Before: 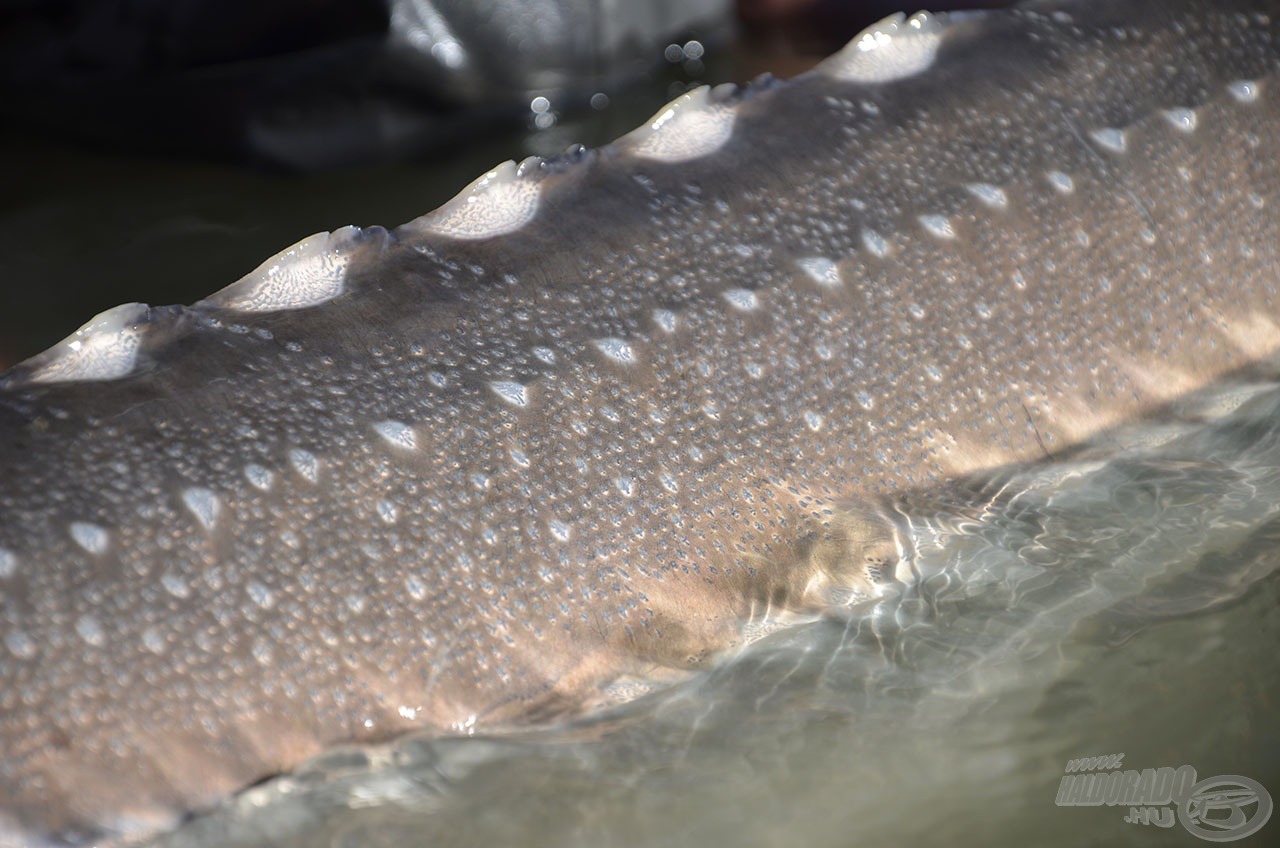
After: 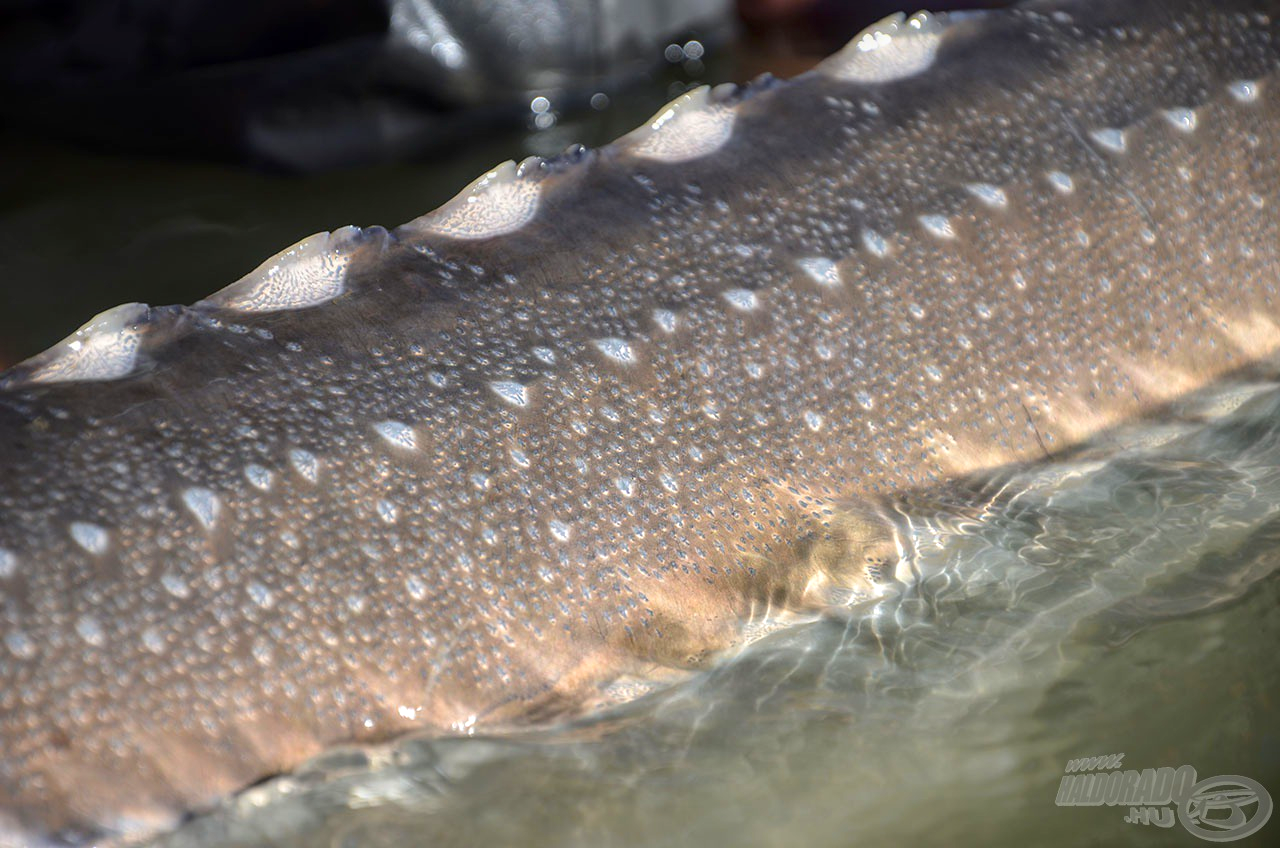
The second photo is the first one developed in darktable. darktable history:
color balance rgb: perceptual saturation grading › global saturation 30%, global vibrance 20%
local contrast: on, module defaults
